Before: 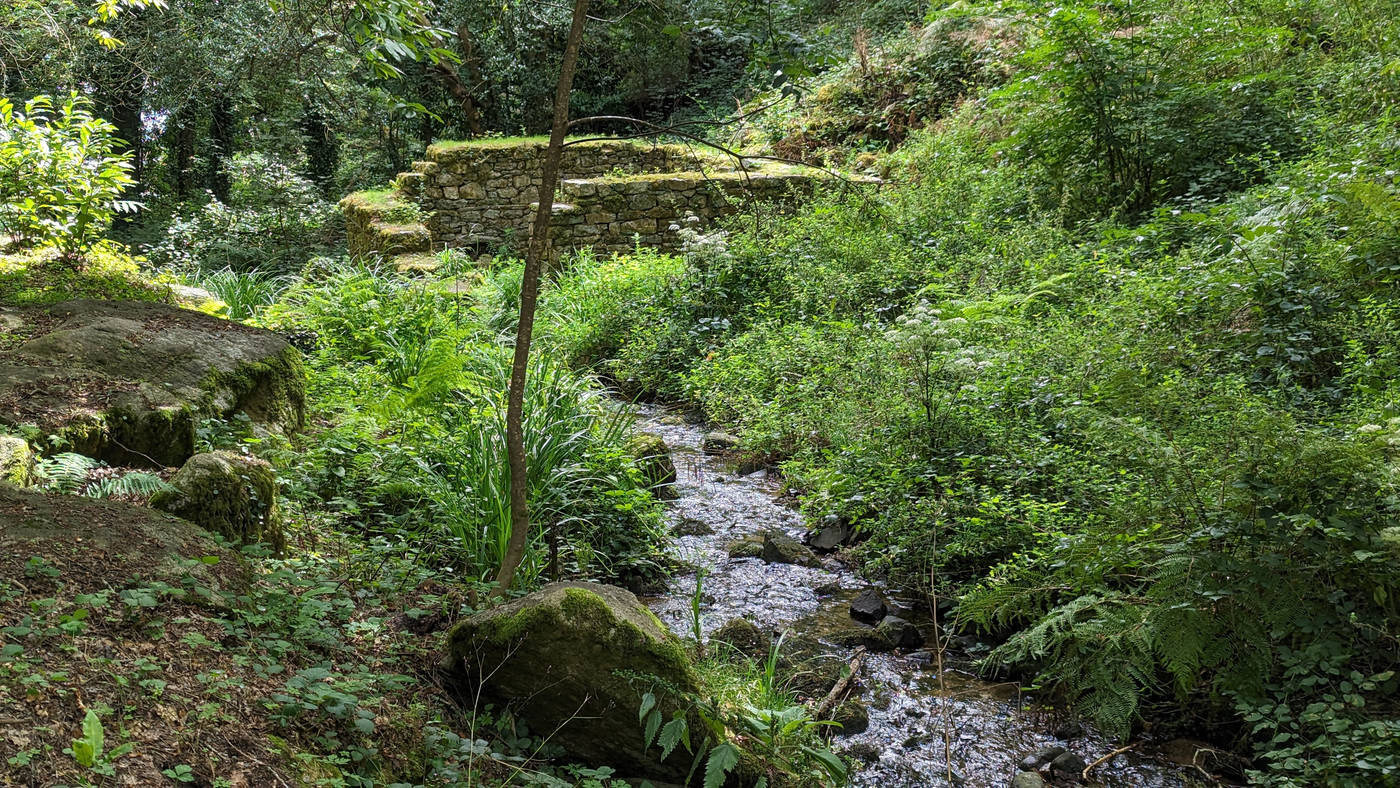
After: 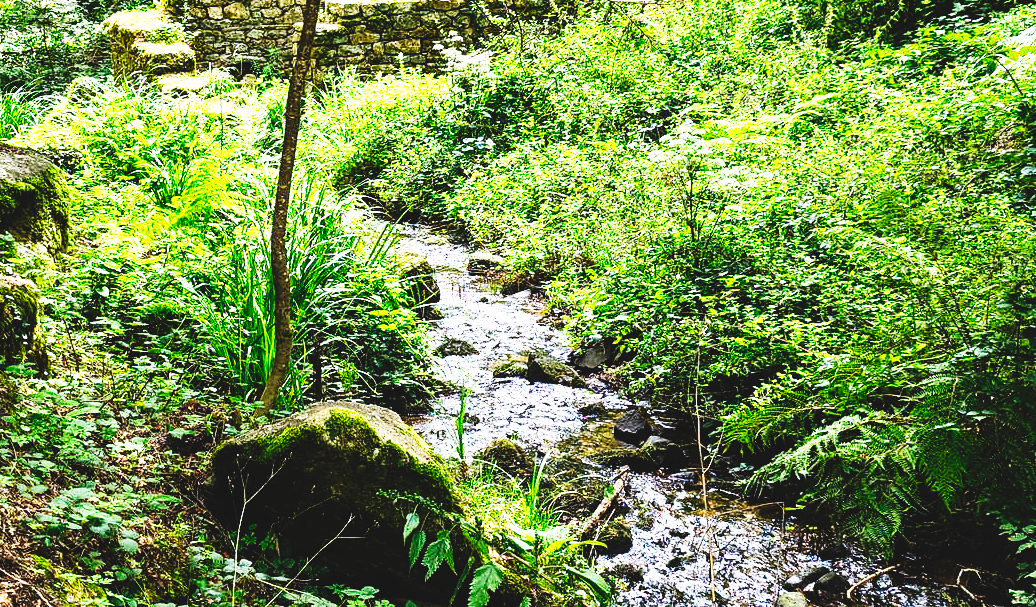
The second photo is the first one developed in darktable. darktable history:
tone curve: curves: ch0 [(0, 0) (0.003, 0.082) (0.011, 0.082) (0.025, 0.088) (0.044, 0.088) (0.069, 0.093) (0.1, 0.101) (0.136, 0.109) (0.177, 0.129) (0.224, 0.155) (0.277, 0.214) (0.335, 0.289) (0.399, 0.378) (0.468, 0.476) (0.543, 0.589) (0.623, 0.713) (0.709, 0.826) (0.801, 0.908) (0.898, 0.98) (1, 1)], preserve colors none
crop: left 16.871%, top 22.857%, right 9.116%
base curve: curves: ch0 [(0, 0) (0.007, 0.004) (0.027, 0.03) (0.046, 0.07) (0.207, 0.54) (0.442, 0.872) (0.673, 0.972) (1, 1)], preserve colors none
